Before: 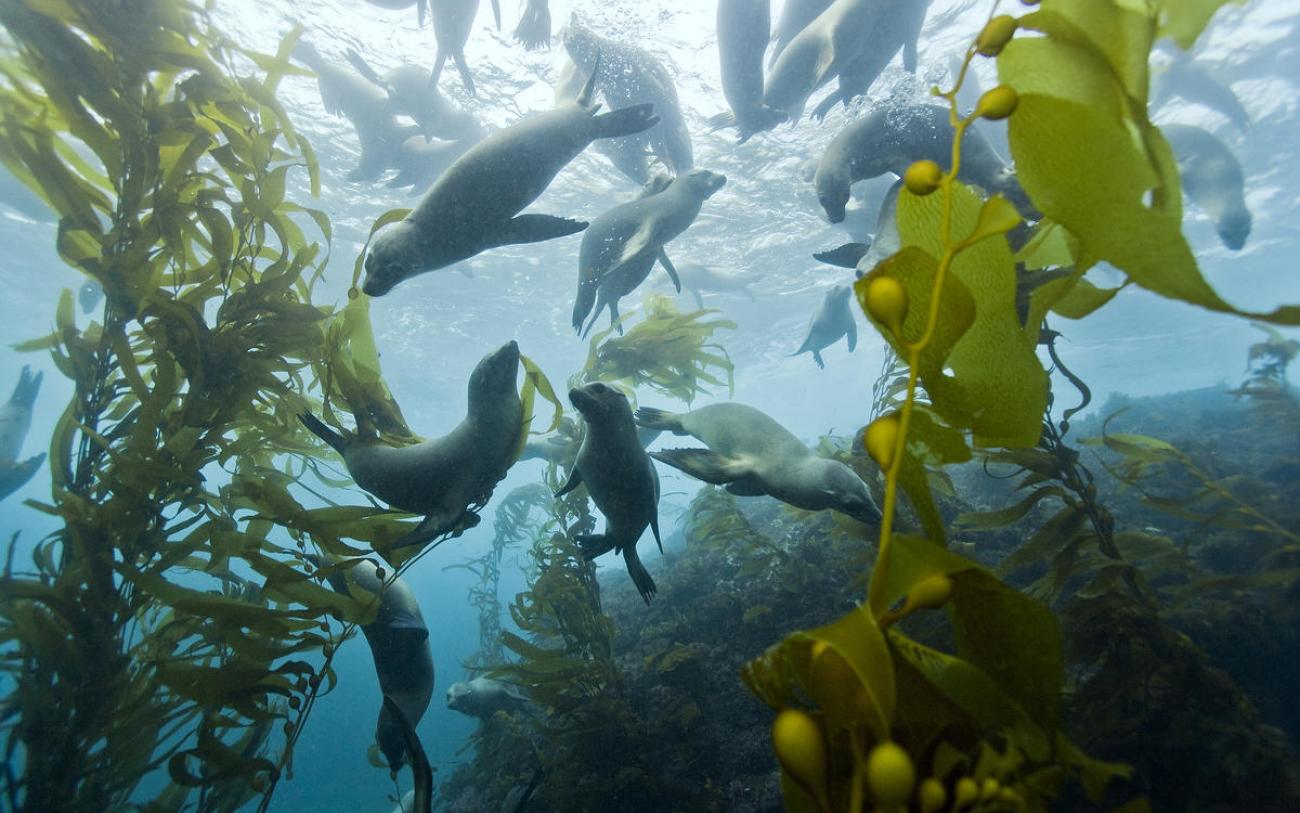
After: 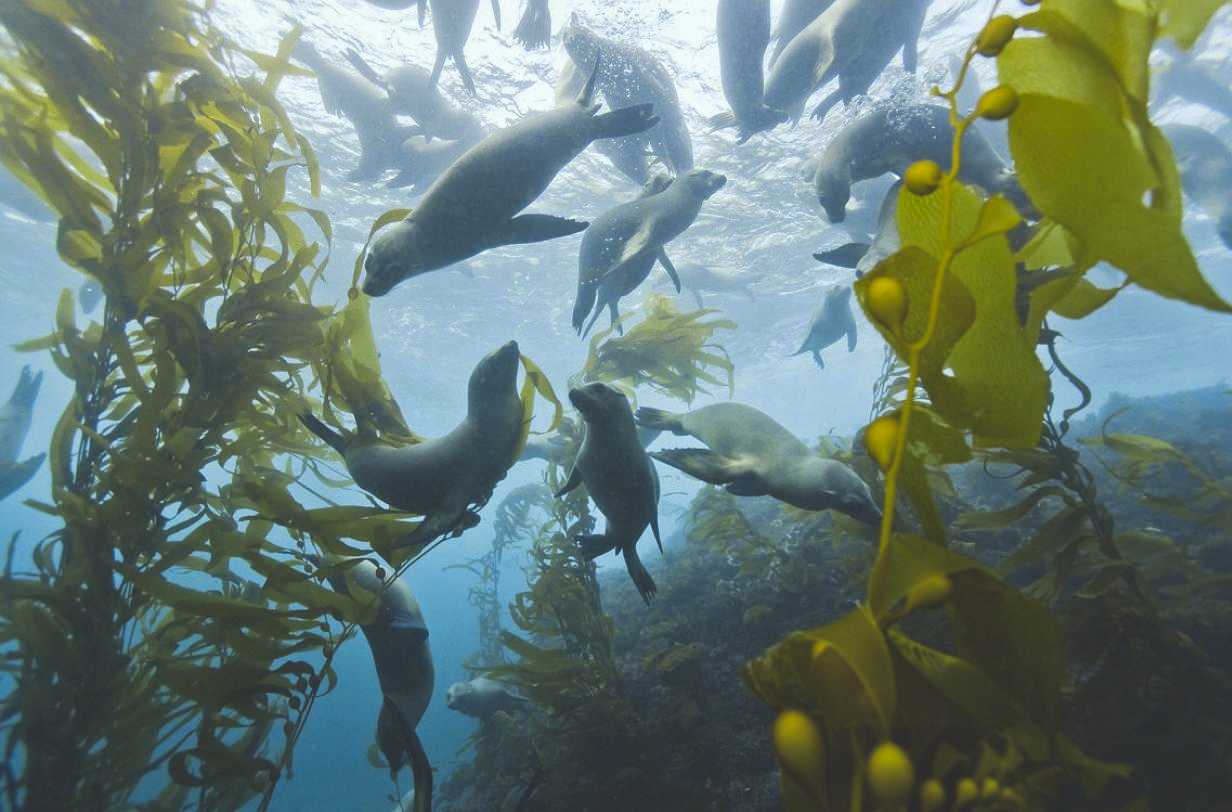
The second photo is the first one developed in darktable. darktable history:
color contrast: green-magenta contrast 0.85, blue-yellow contrast 1.25, unbound 0
exposure: black level correction -0.023, exposure -0.039 EV, compensate highlight preservation false
shadows and highlights: shadows 20.91, highlights -35.45, soften with gaussian
crop and rotate: right 5.167%
